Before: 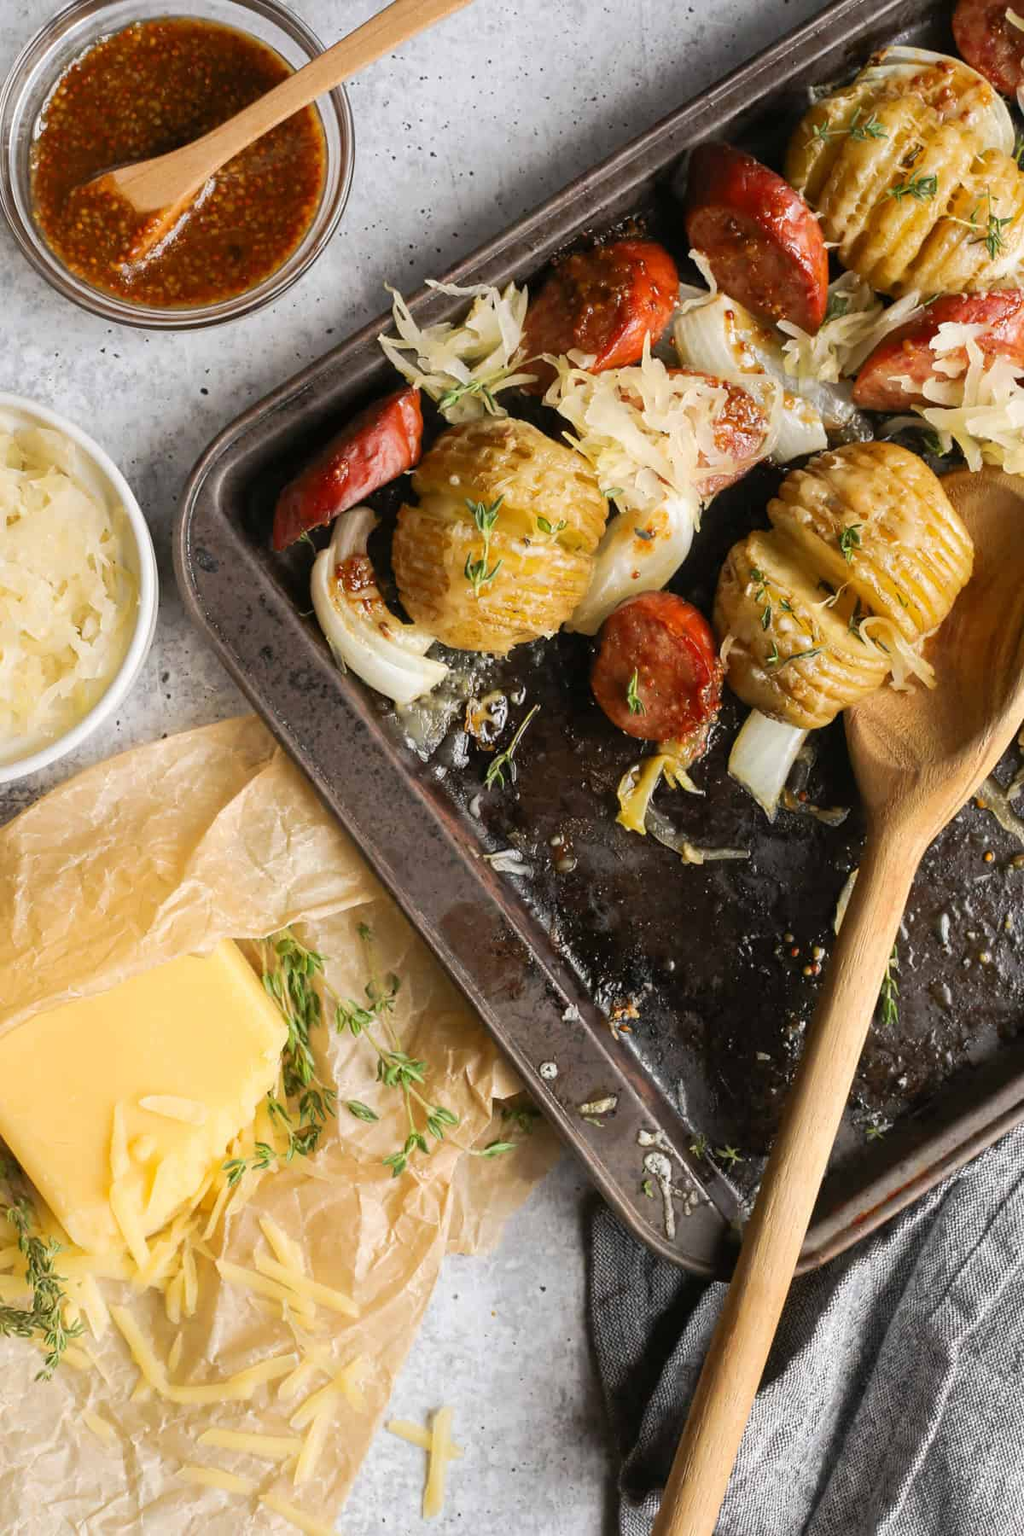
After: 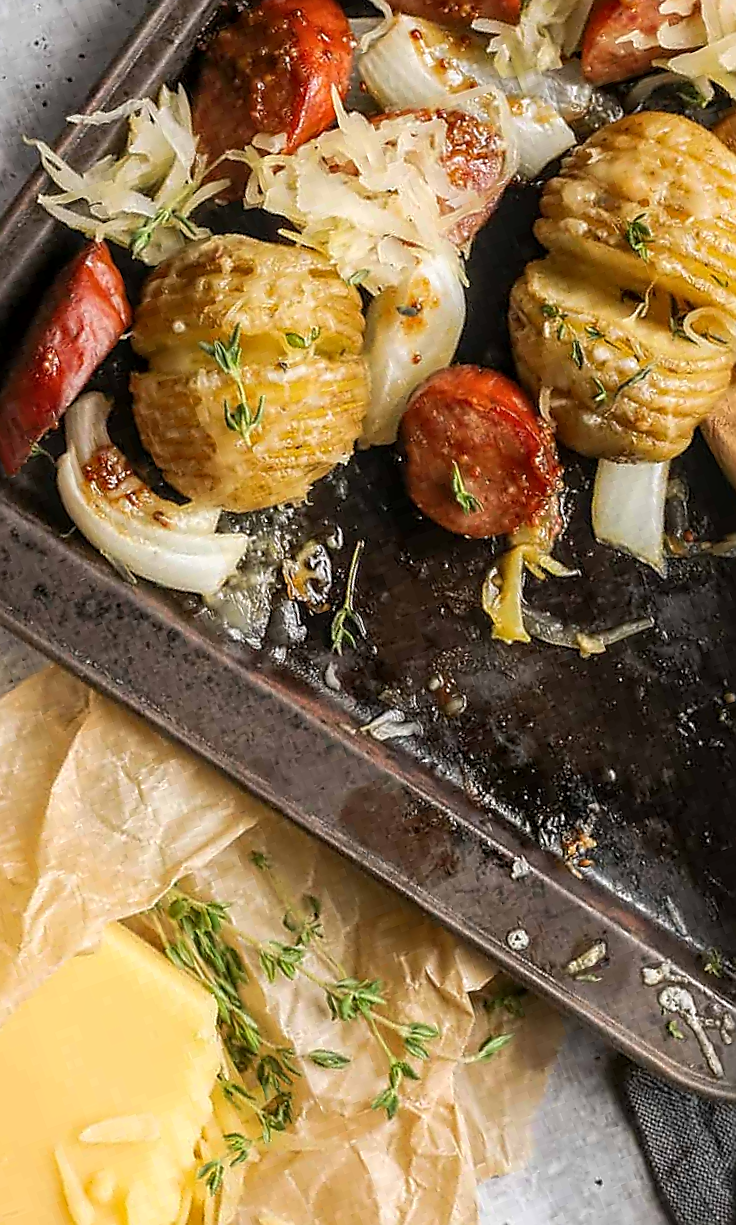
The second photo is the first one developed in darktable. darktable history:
local contrast: on, module defaults
sharpen: radius 1.353, amount 1.259, threshold 0.842
crop and rotate: angle 19.91°, left 6.849%, right 4.123%, bottom 1.178%
